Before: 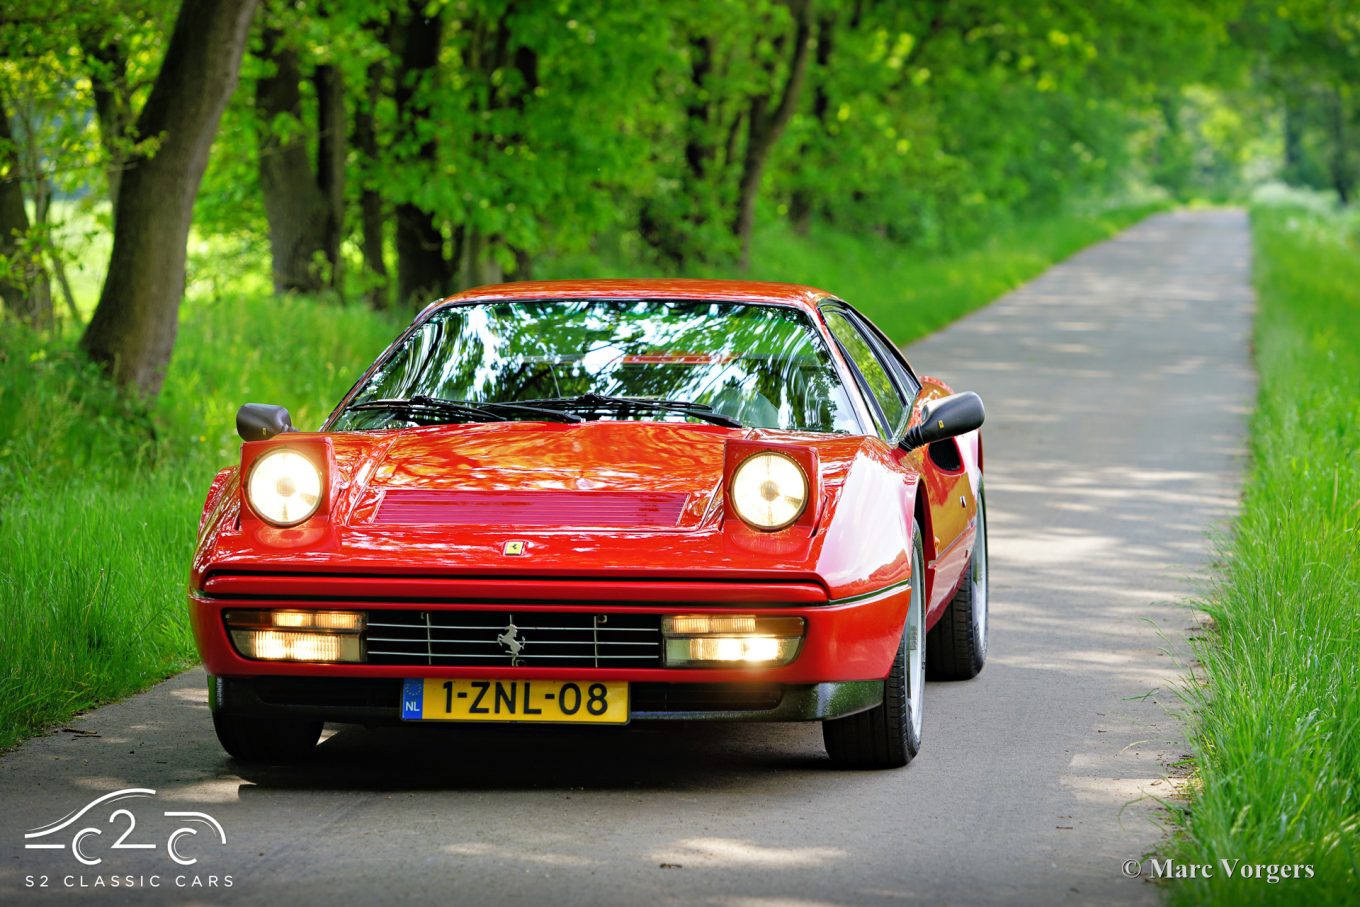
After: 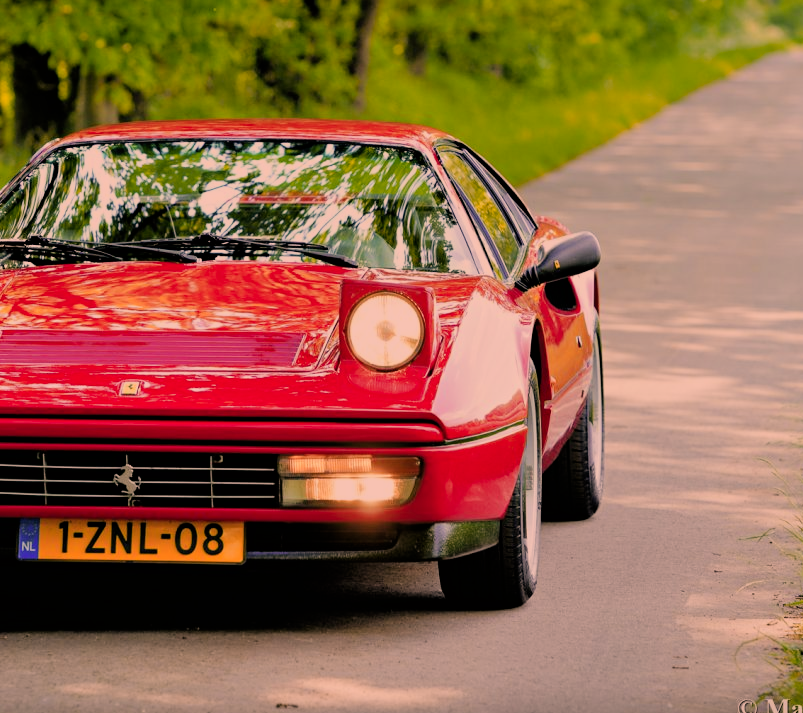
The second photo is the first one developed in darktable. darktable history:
filmic rgb: black relative exposure -7.15 EV, white relative exposure 5.36 EV, hardness 3.02
color zones: curves: ch1 [(0, 0.469) (0.072, 0.457) (0.243, 0.494) (0.429, 0.5) (0.571, 0.5) (0.714, 0.5) (0.857, 0.5) (1, 0.469)]; ch2 [(0, 0.499) (0.143, 0.467) (0.242, 0.436) (0.429, 0.493) (0.571, 0.5) (0.714, 0.5) (0.857, 0.5) (1, 0.499)]
color correction: highlights a* 21.88, highlights b* 22.25
crop and rotate: left 28.256%, top 17.734%, right 12.656%, bottom 3.573%
